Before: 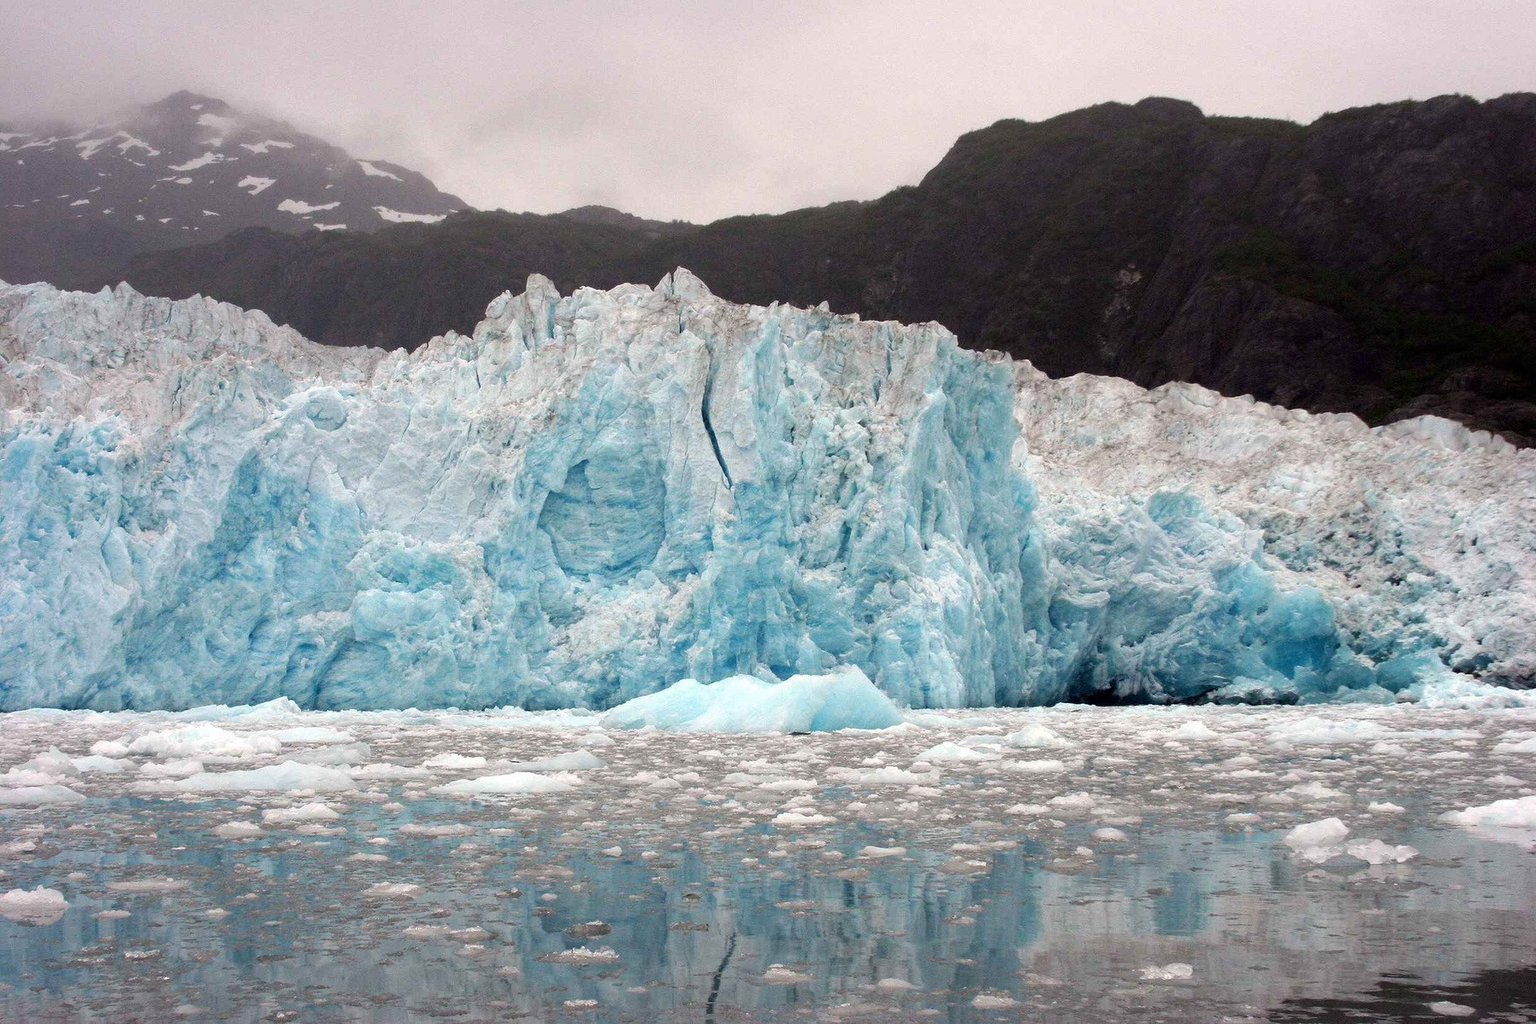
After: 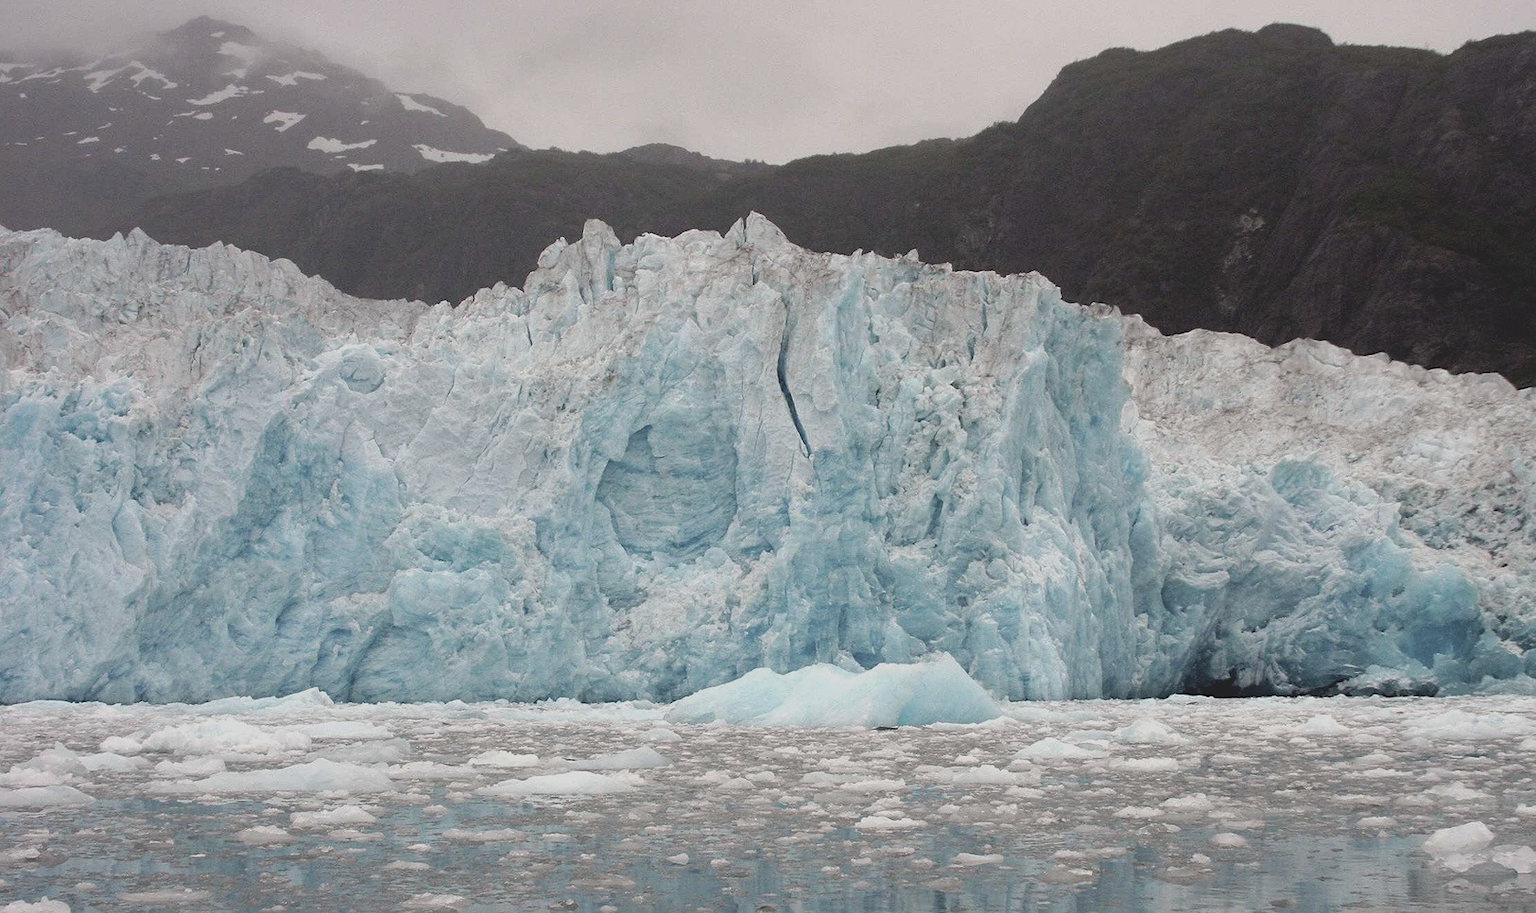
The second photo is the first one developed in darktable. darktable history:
sharpen: amount 0.2
contrast brightness saturation: contrast -0.26, saturation -0.43
crop: top 7.49%, right 9.717%, bottom 11.943%
